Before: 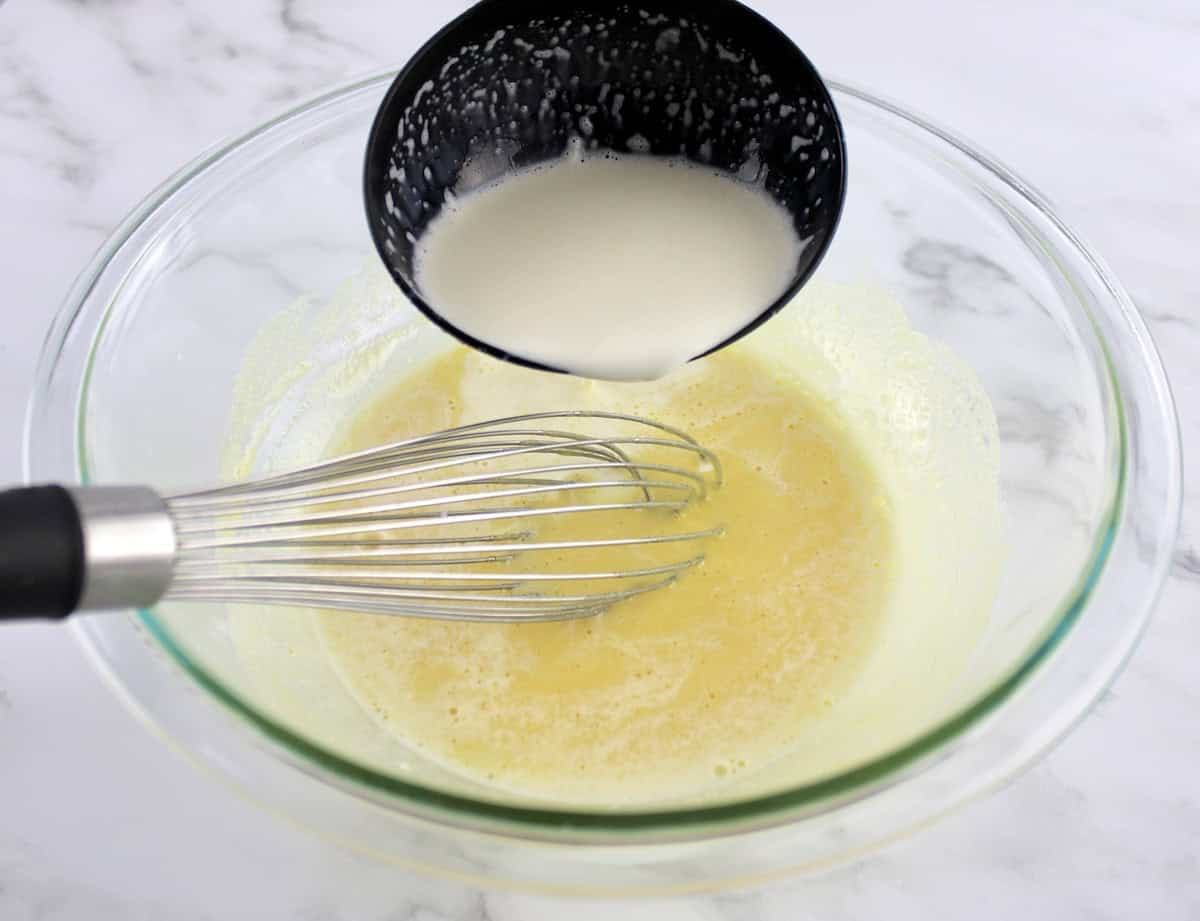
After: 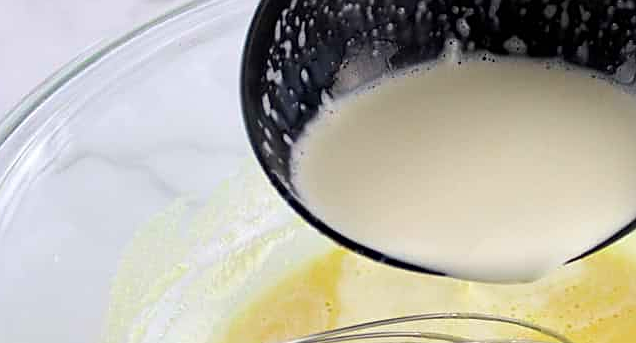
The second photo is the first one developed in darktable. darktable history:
contrast brightness saturation: saturation 0.132
sharpen: on, module defaults
crop: left 10.289%, top 10.691%, right 36.656%, bottom 52.043%
